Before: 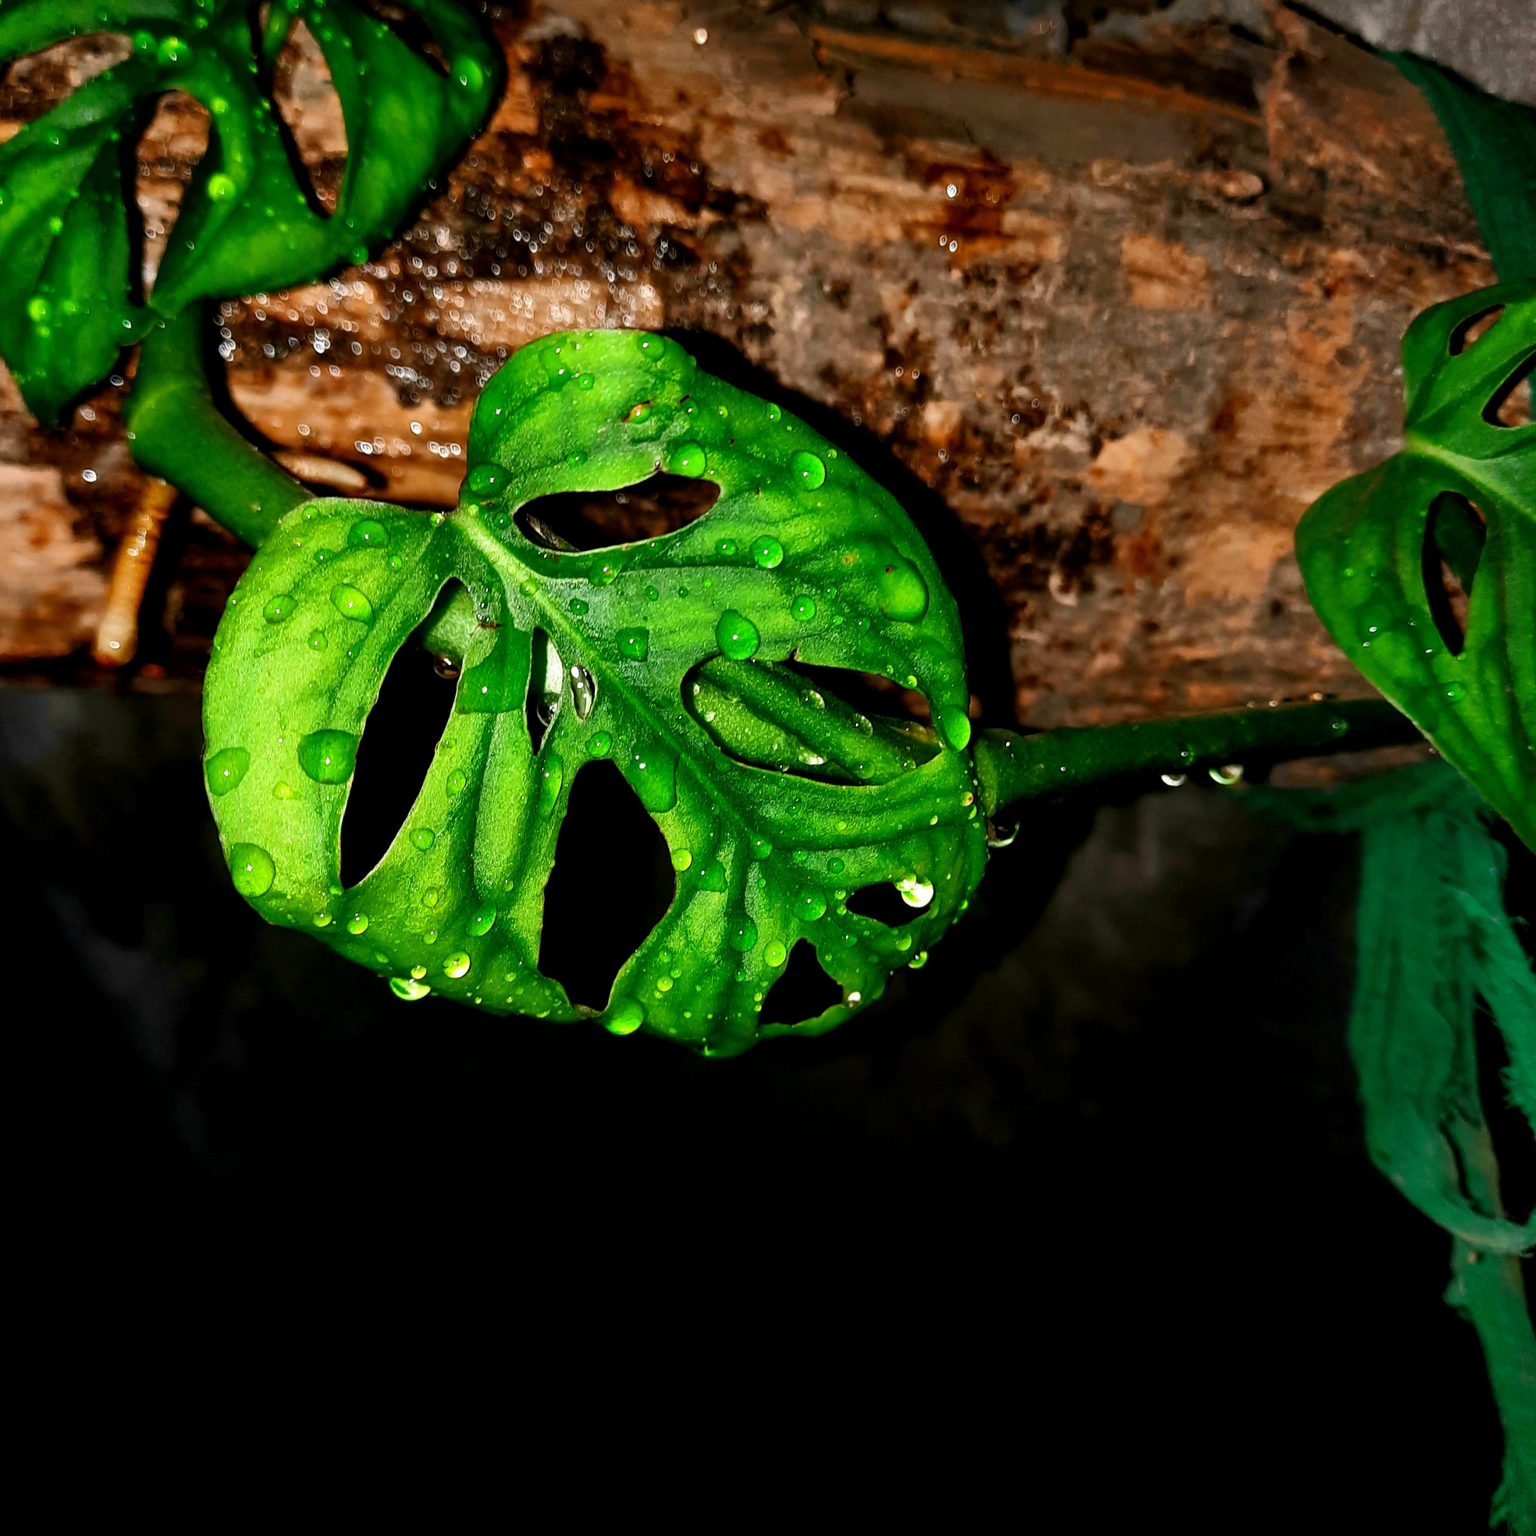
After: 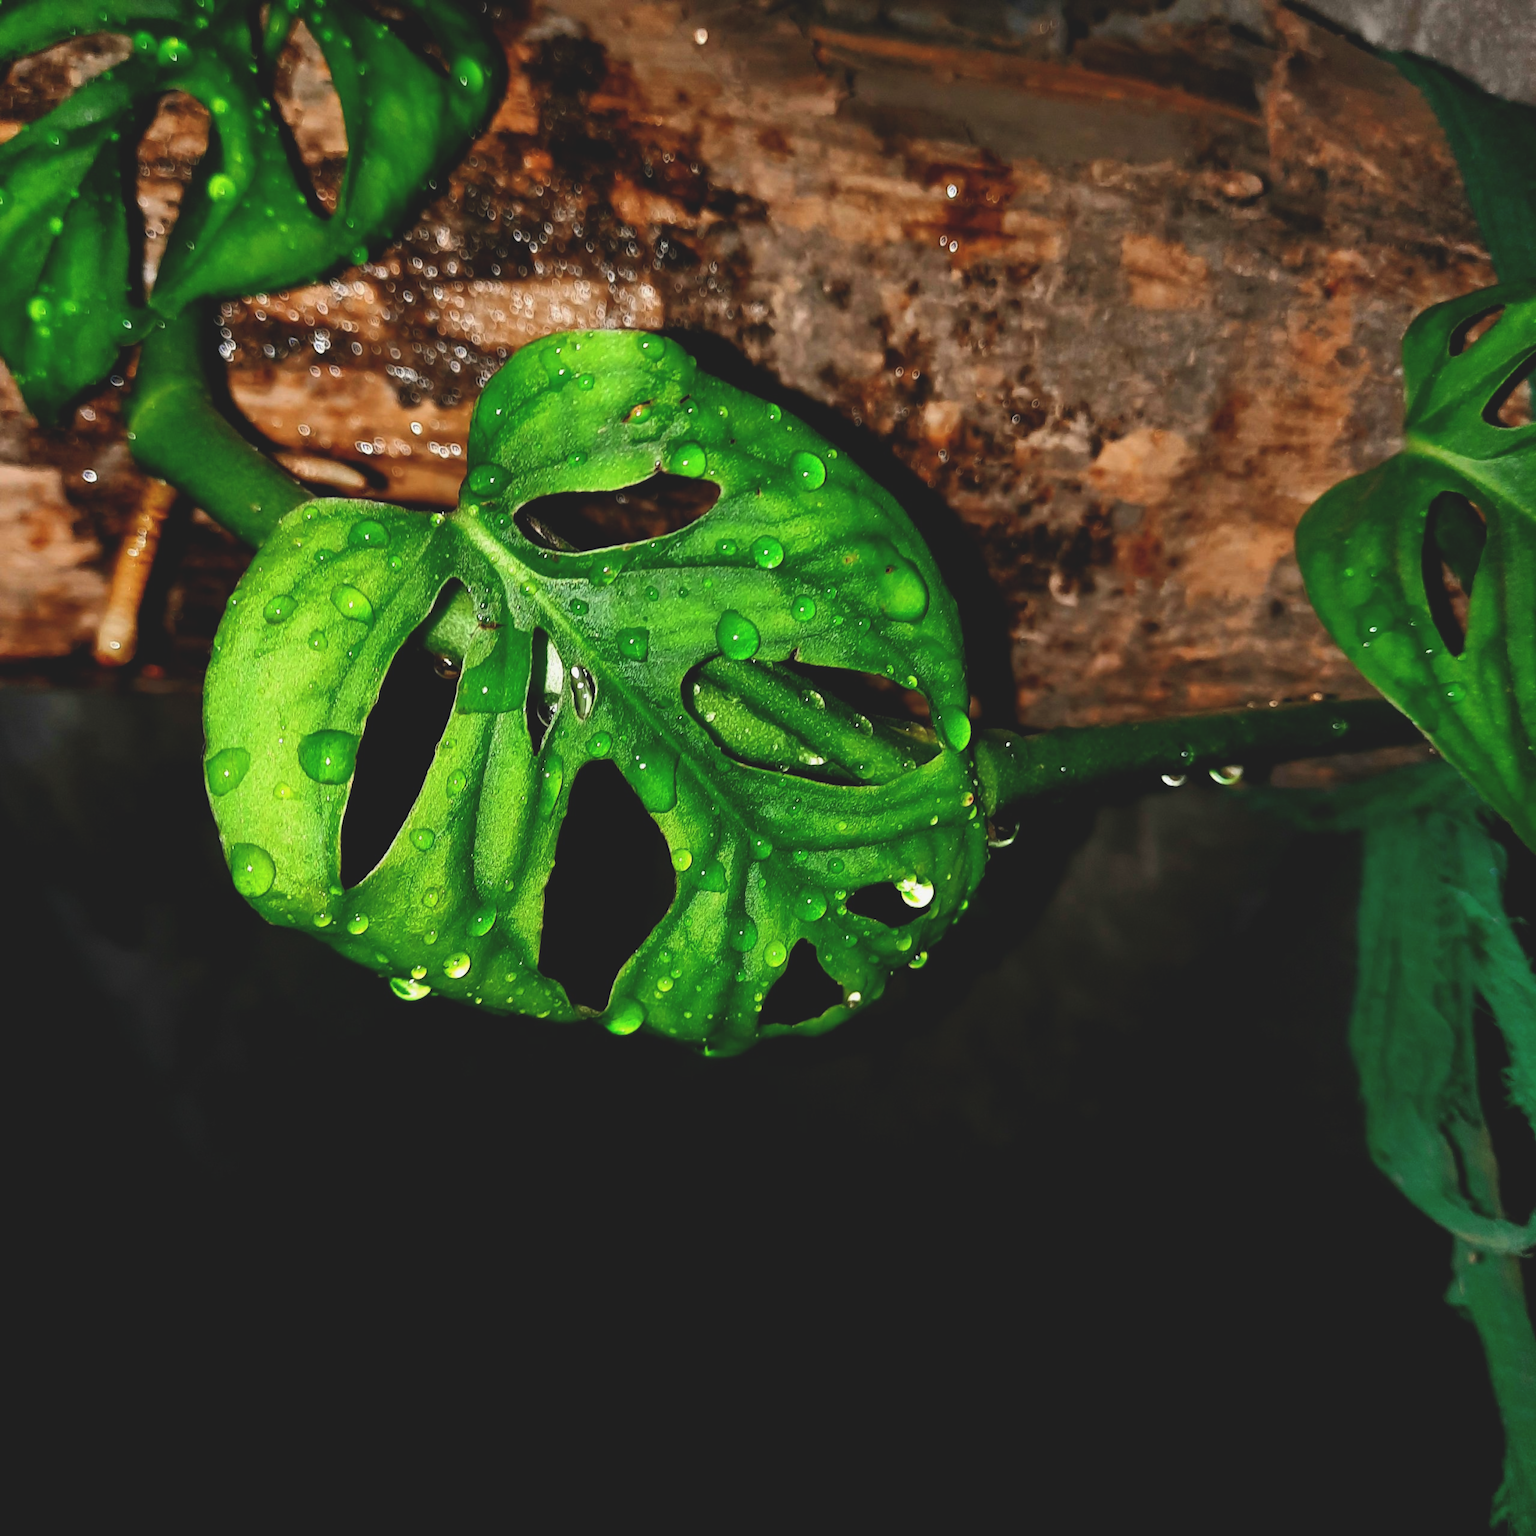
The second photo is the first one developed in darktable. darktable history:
tone equalizer: on, module defaults
exposure: black level correction -0.015, exposure -0.125 EV, compensate highlight preservation false
